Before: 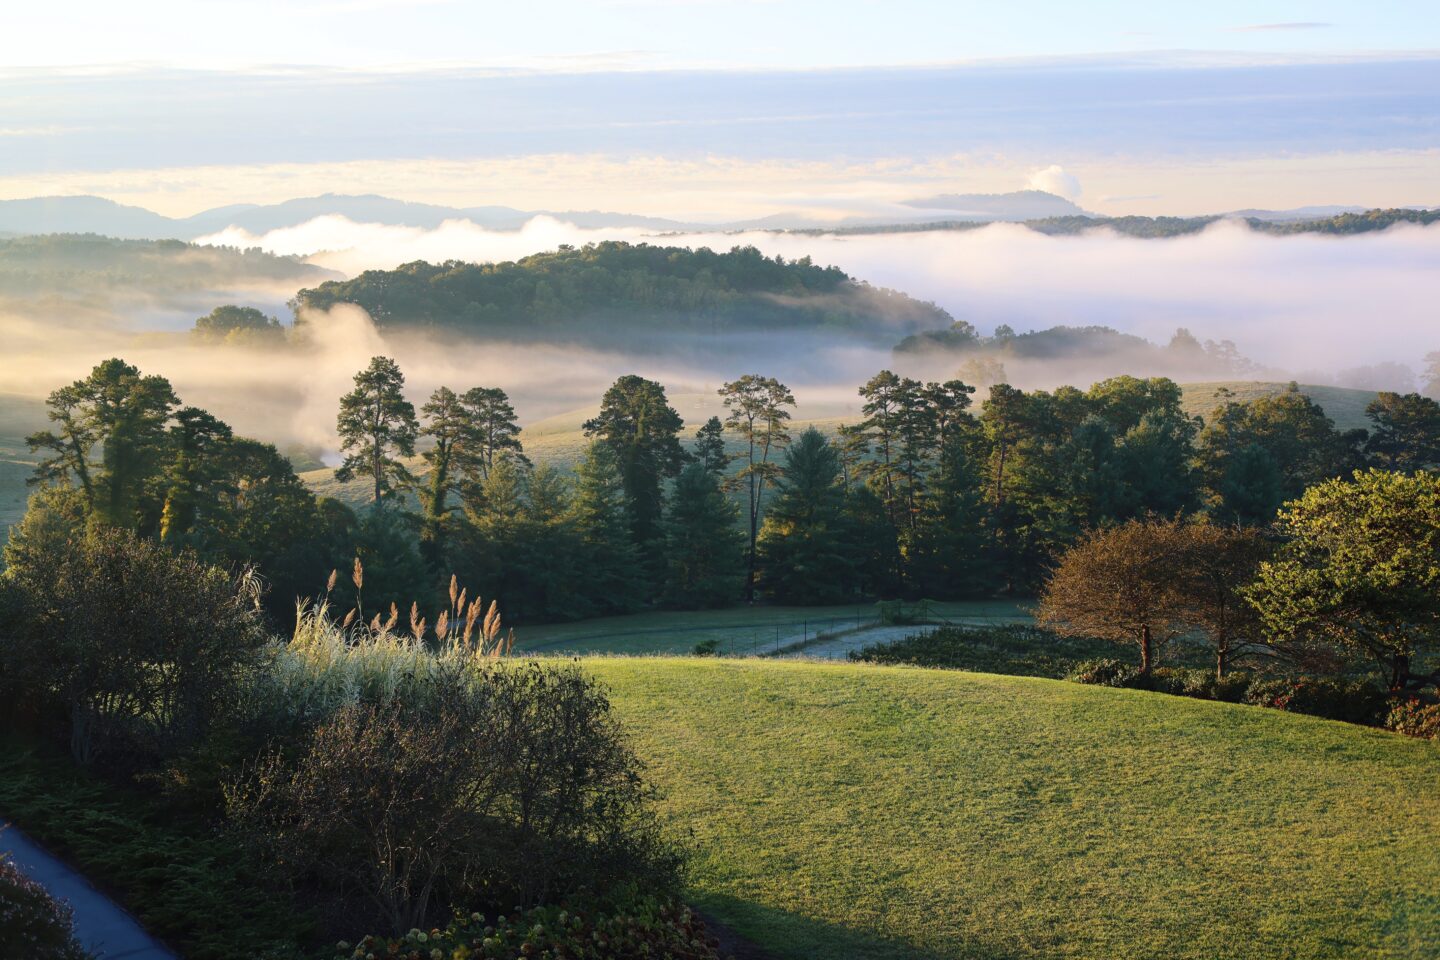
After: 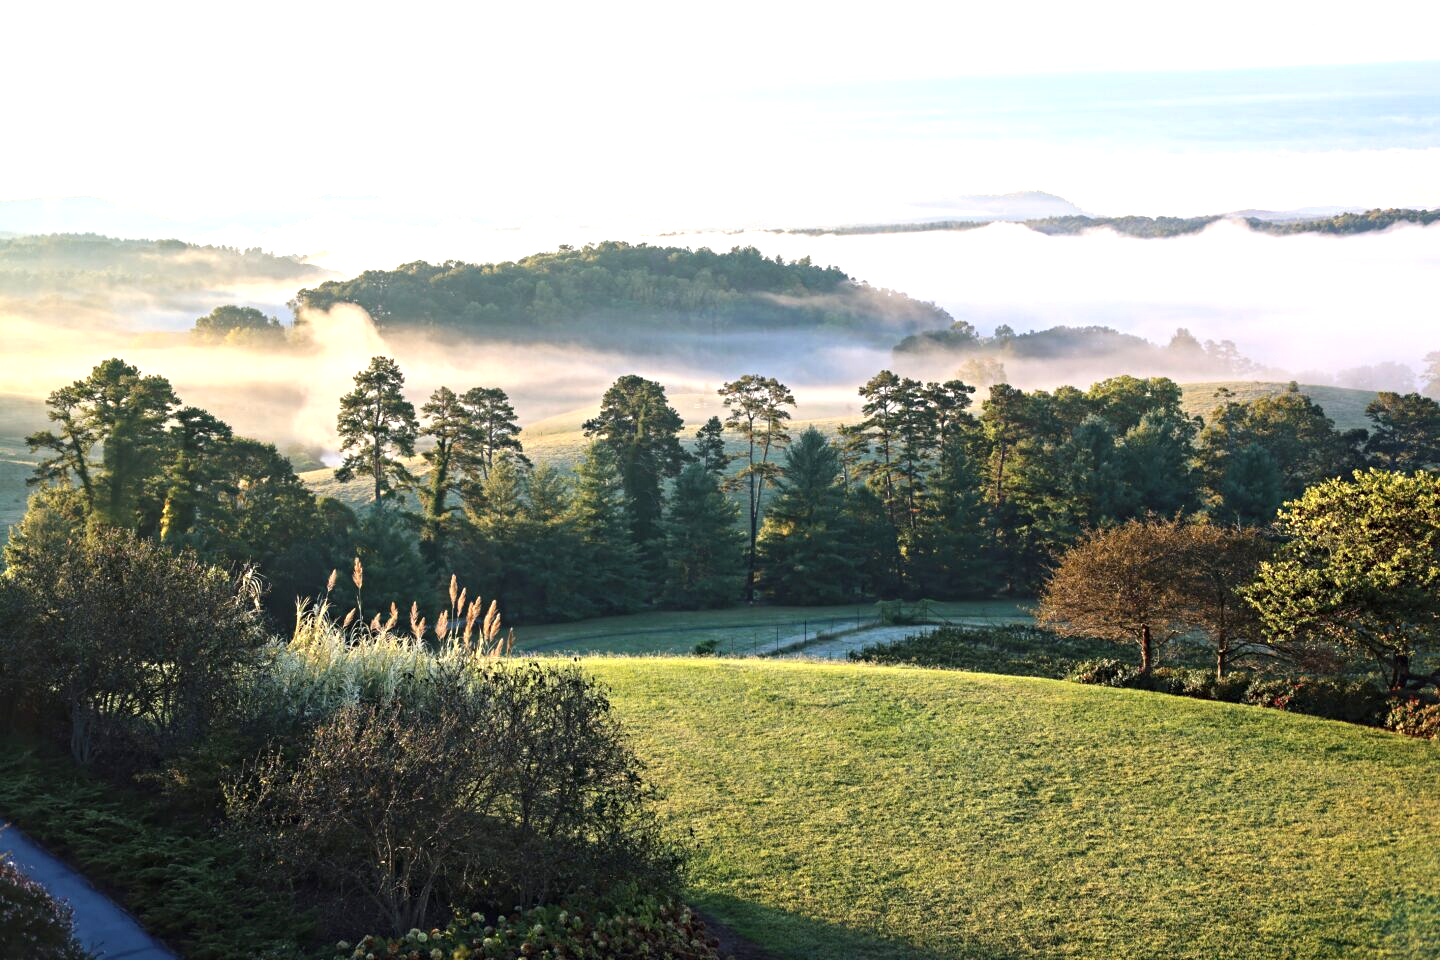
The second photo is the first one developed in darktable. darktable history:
exposure: exposure 0.7 EV, compensate highlight preservation false
contrast equalizer: y [[0.5, 0.501, 0.525, 0.597, 0.58, 0.514], [0.5 ×6], [0.5 ×6], [0 ×6], [0 ×6]]
